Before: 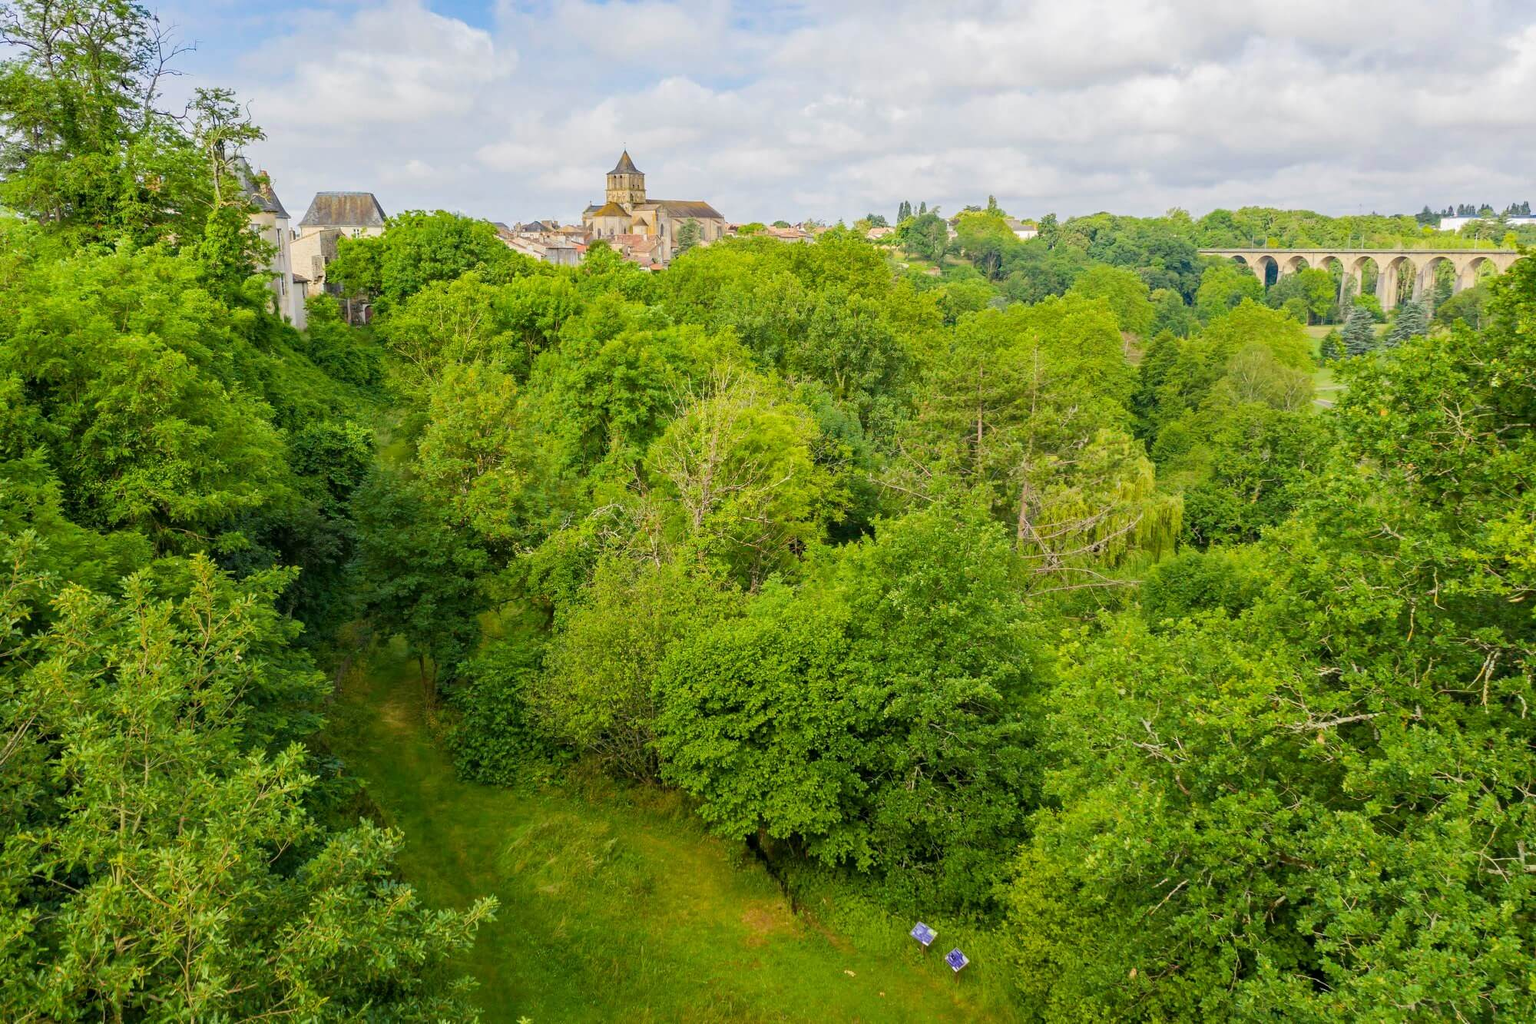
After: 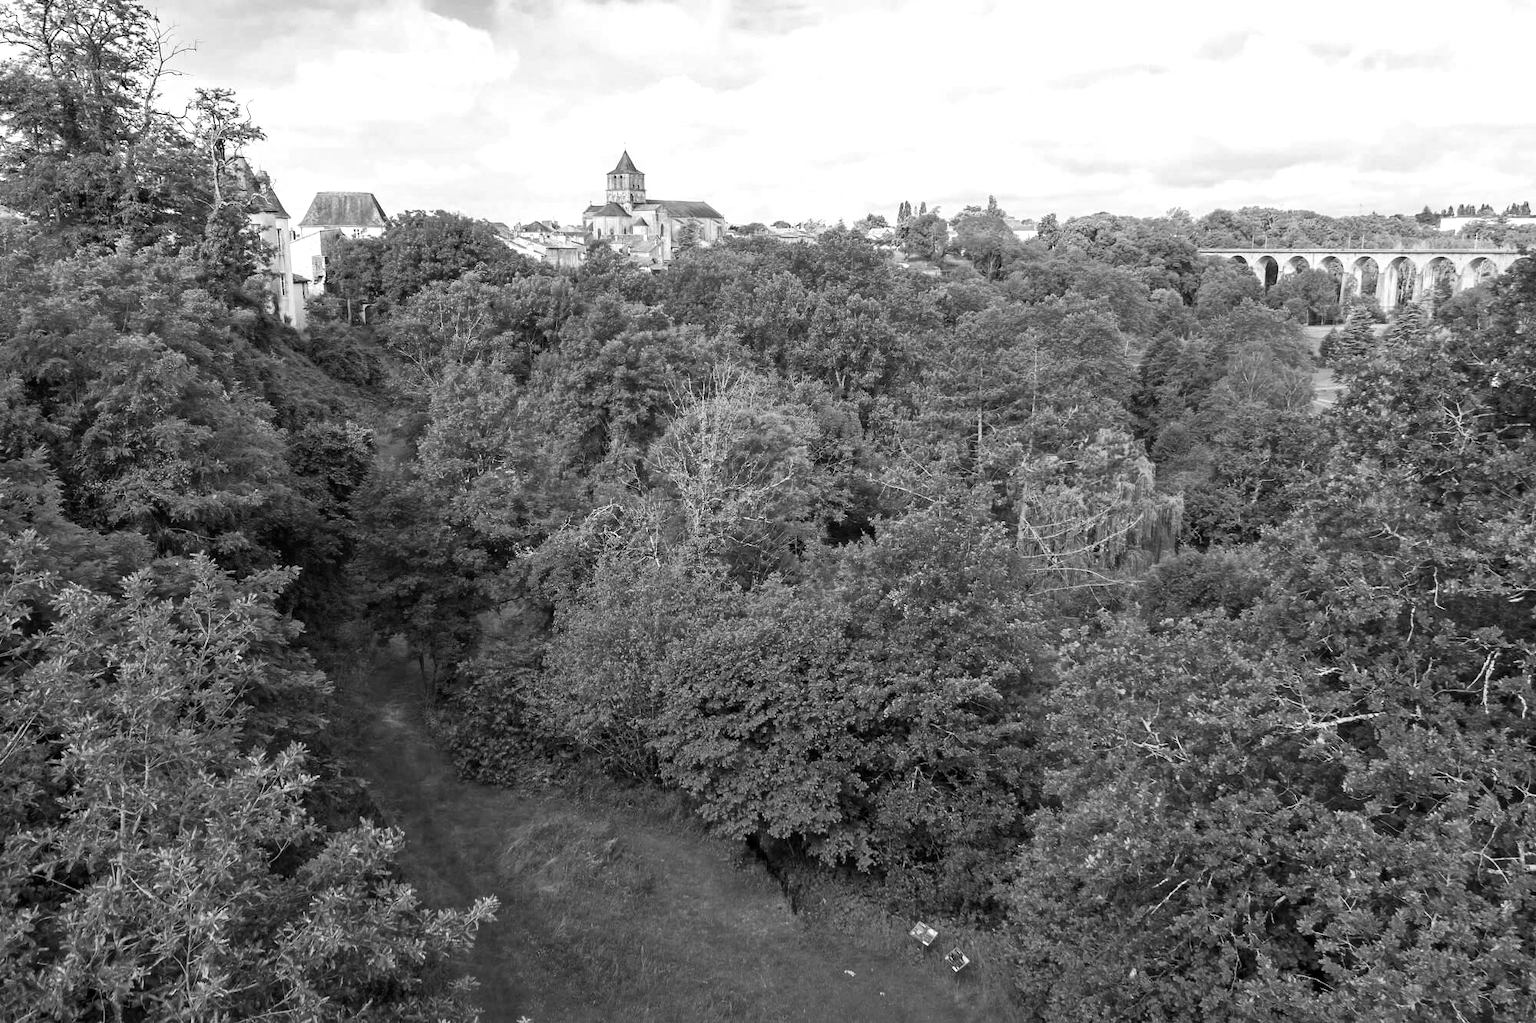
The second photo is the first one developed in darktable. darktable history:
monochrome: a 0, b 0, size 0.5, highlights 0.57
tone equalizer: -8 EV -0.75 EV, -7 EV -0.7 EV, -6 EV -0.6 EV, -5 EV -0.4 EV, -3 EV 0.4 EV, -2 EV 0.6 EV, -1 EV 0.7 EV, +0 EV 0.75 EV, edges refinement/feathering 500, mask exposure compensation -1.57 EV, preserve details no
